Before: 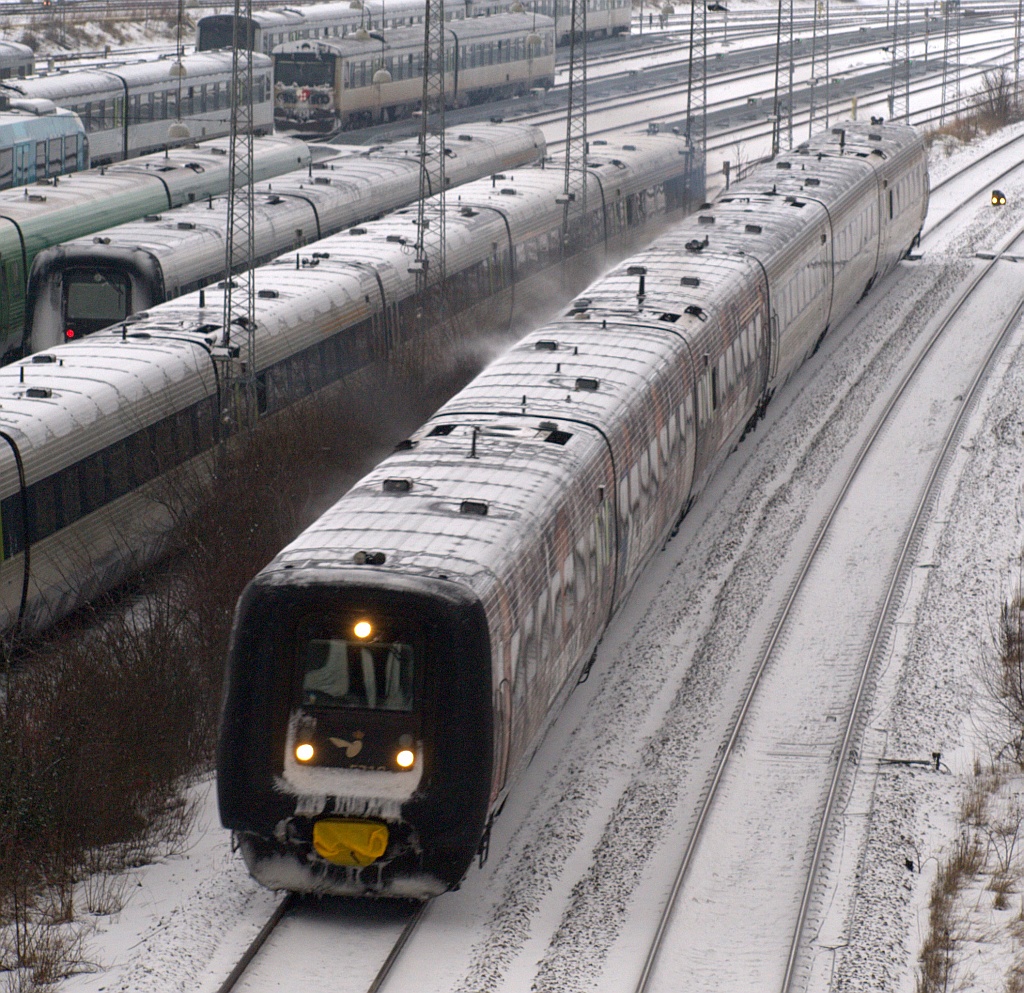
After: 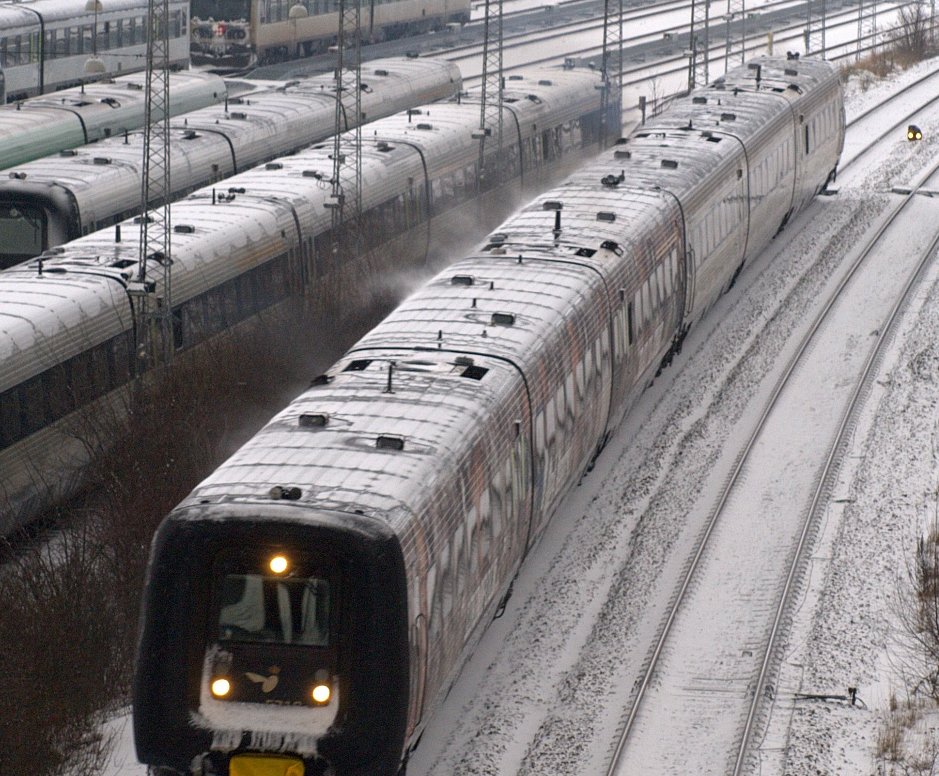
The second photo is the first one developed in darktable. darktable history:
crop: left 8.21%, top 6.592%, bottom 15.193%
